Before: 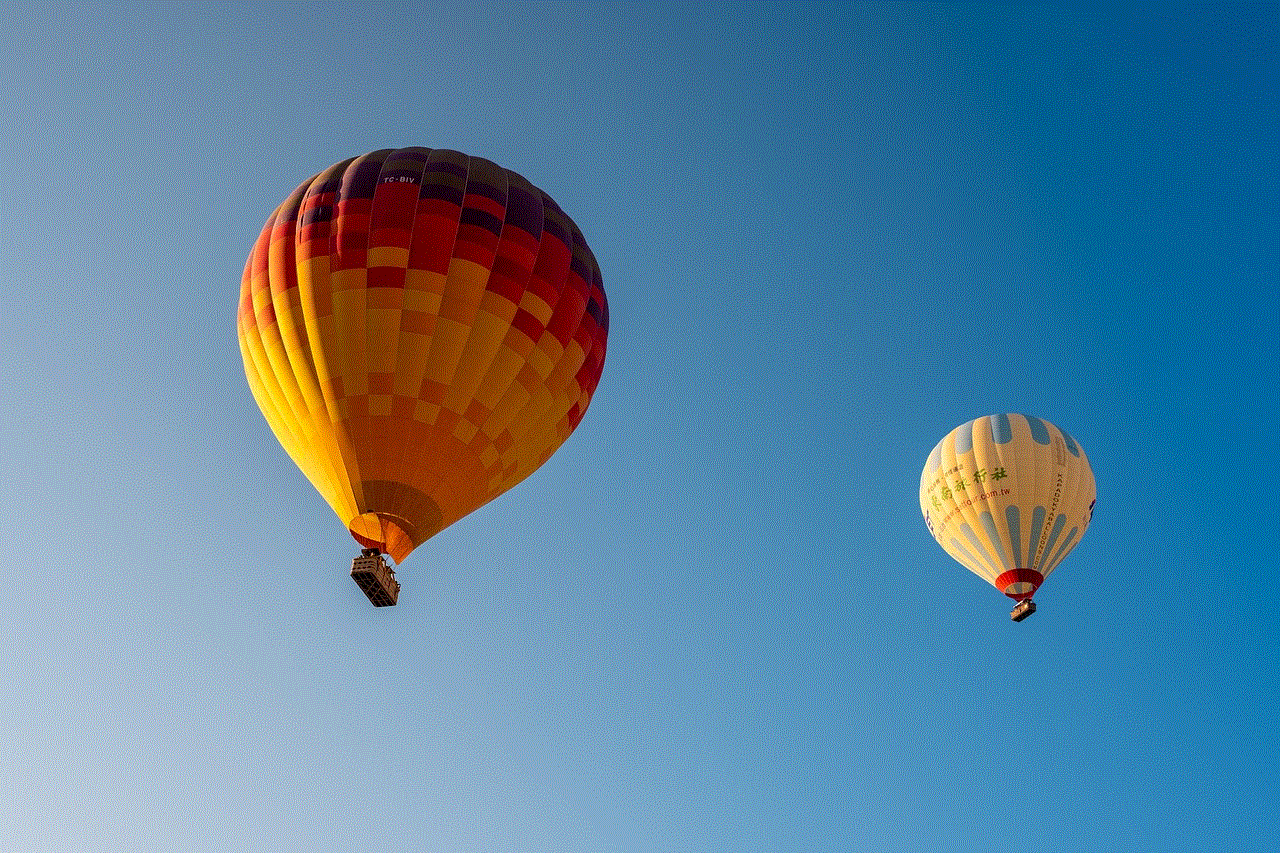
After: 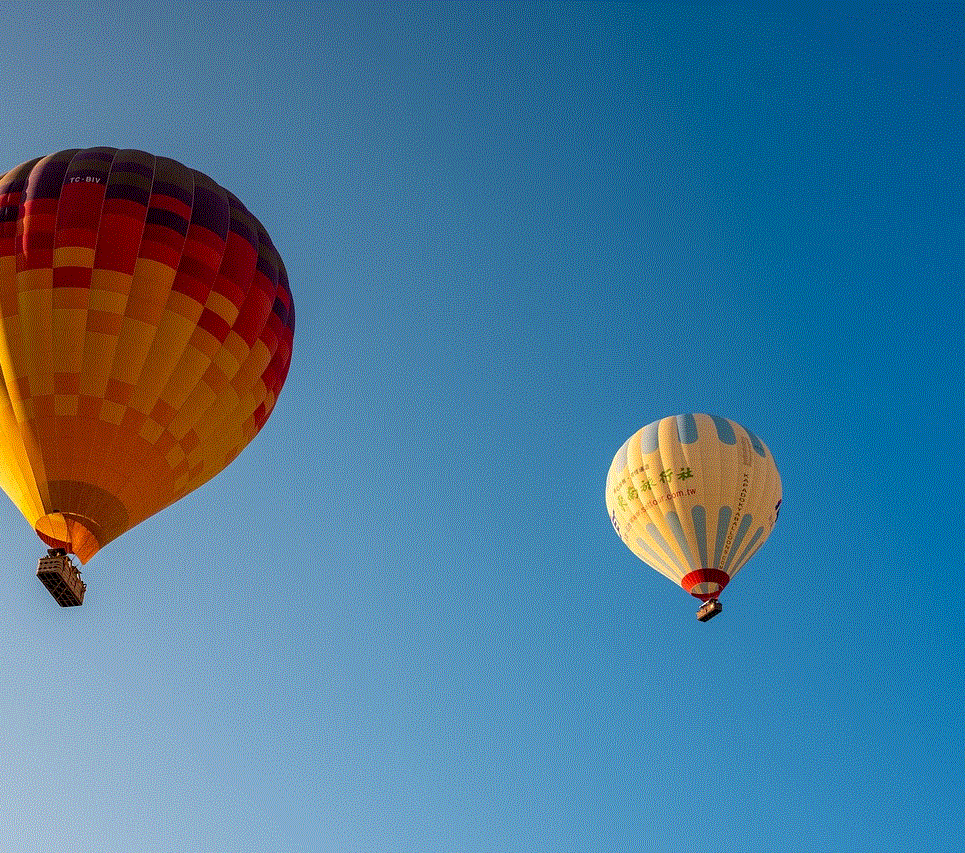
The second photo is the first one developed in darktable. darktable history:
tone equalizer: on, module defaults
crop and rotate: left 24.6%
